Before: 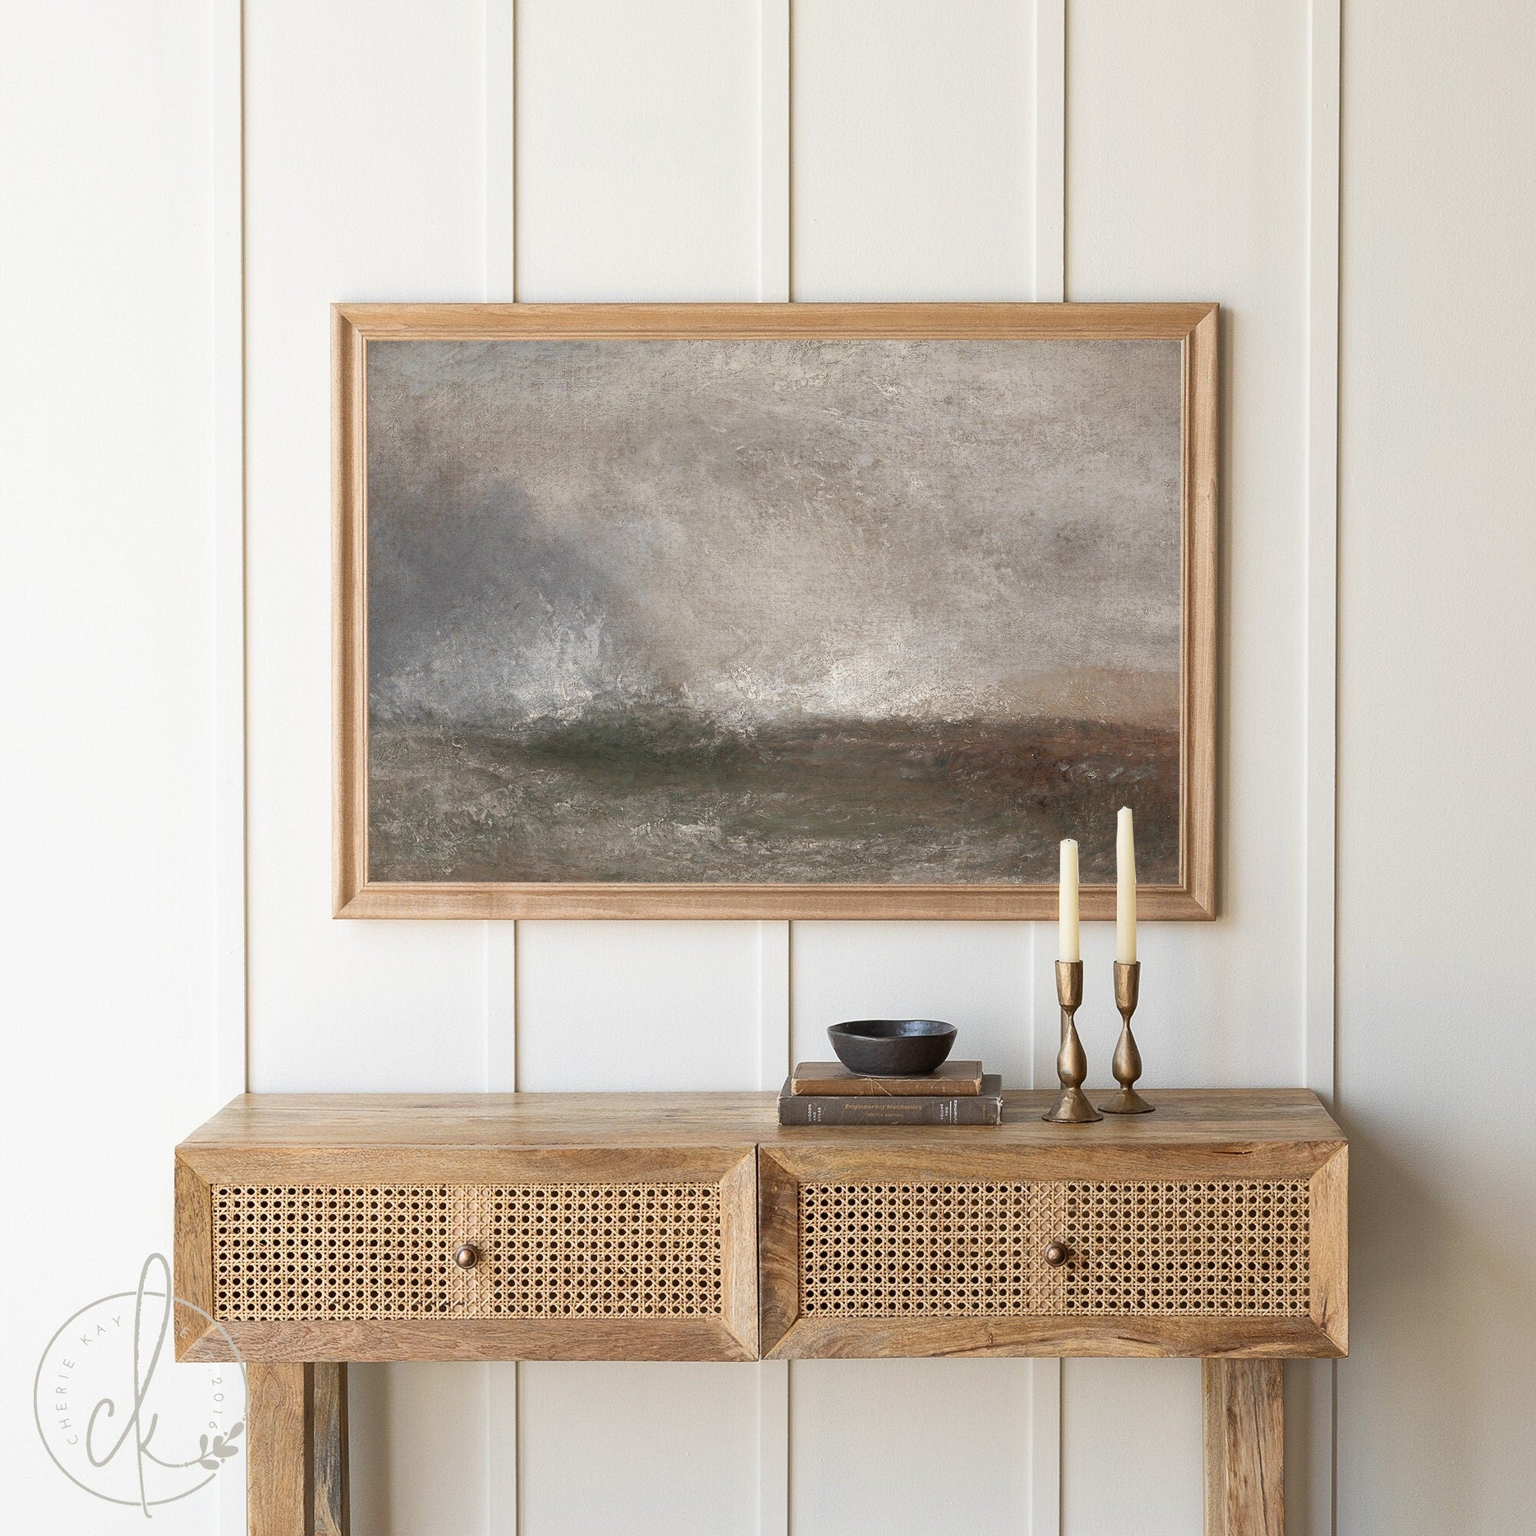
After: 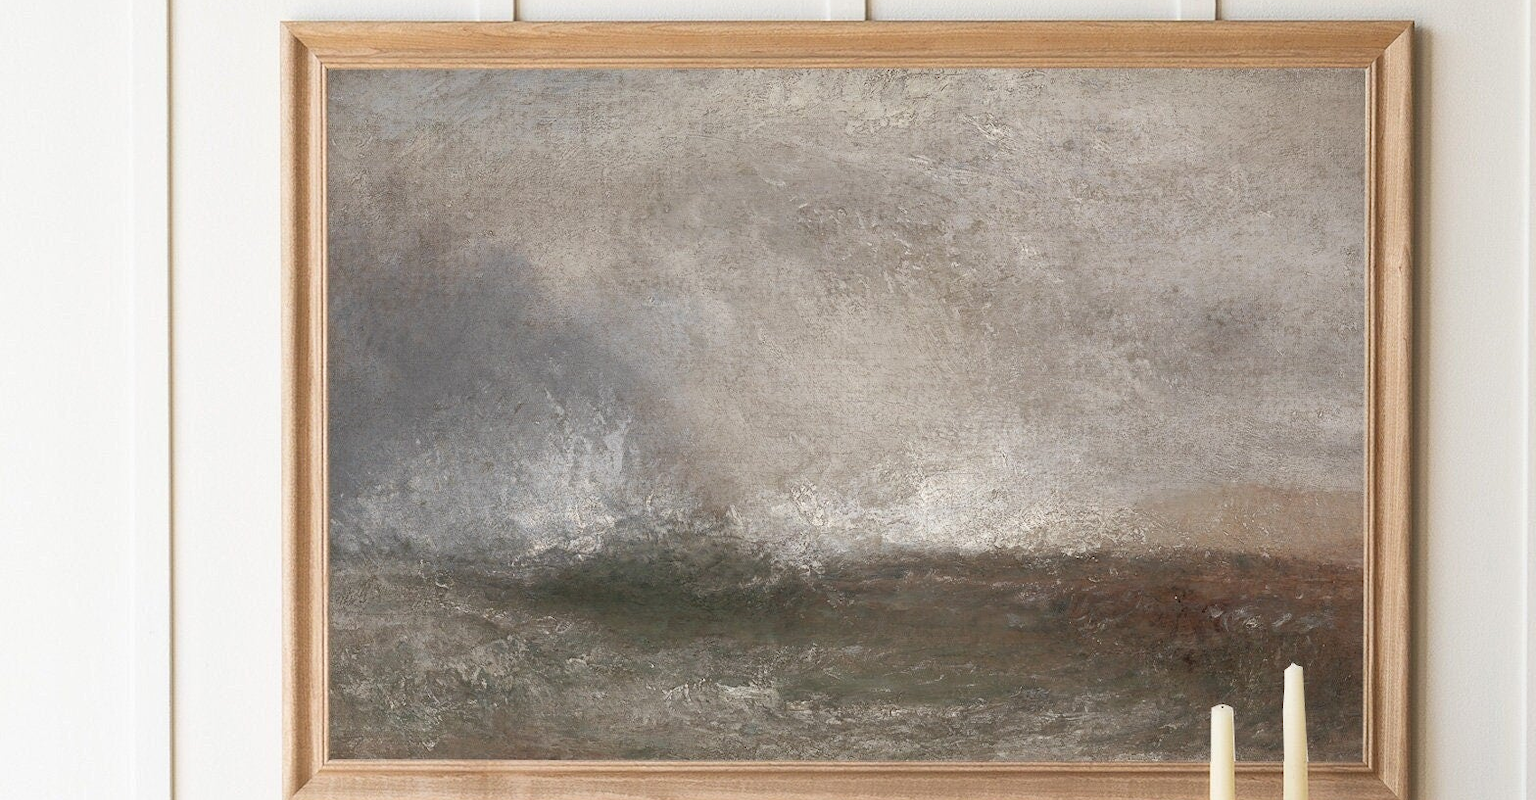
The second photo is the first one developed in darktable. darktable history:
crop: left 7.212%, top 18.692%, right 14.368%, bottom 40.428%
